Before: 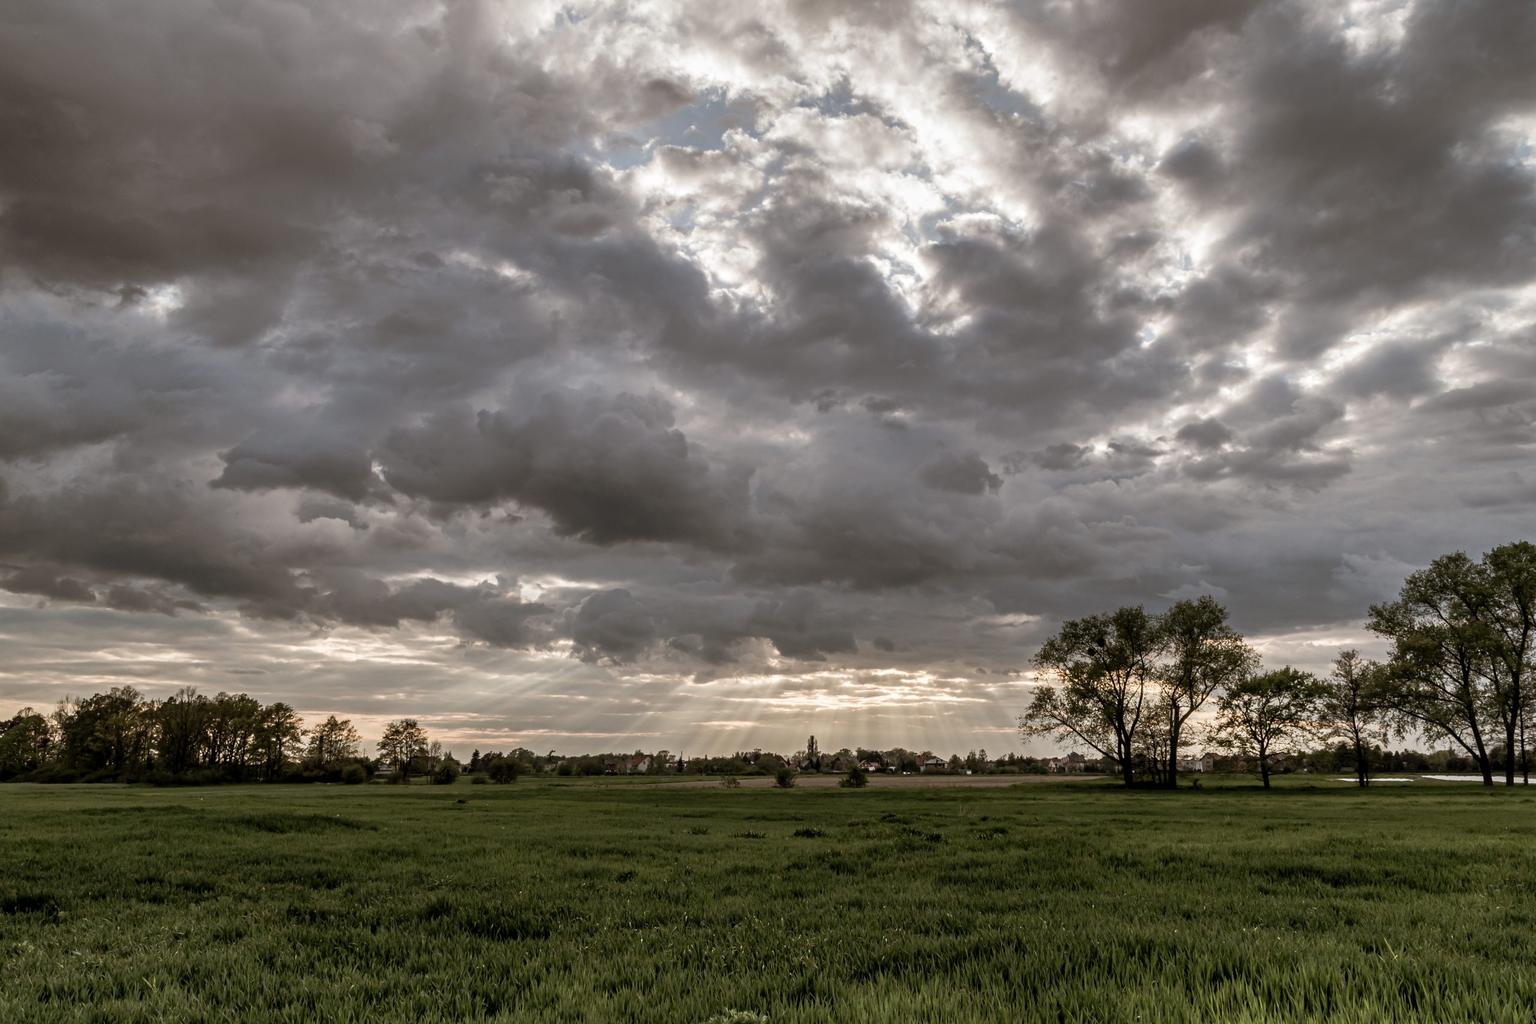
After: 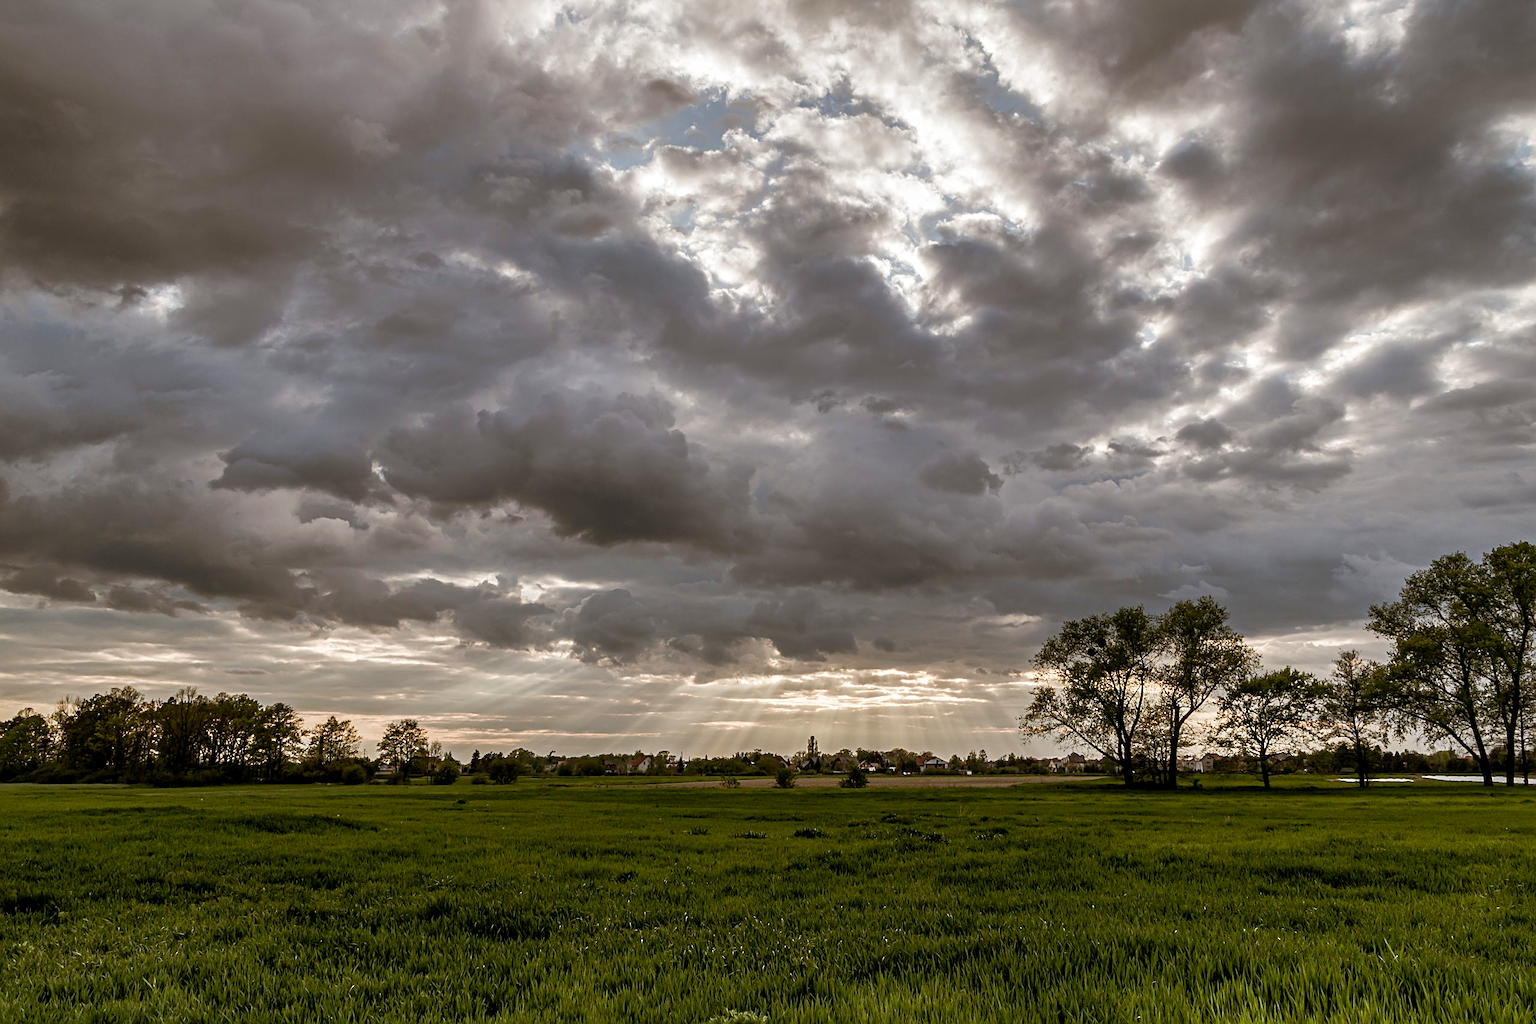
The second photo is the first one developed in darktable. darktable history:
local contrast: mode bilateral grid, contrast 99, coarseness 100, detail 109%, midtone range 0.2
color balance rgb: perceptual saturation grading › global saturation 54.749%, perceptual saturation grading › highlights -50.486%, perceptual saturation grading › mid-tones 39.9%, perceptual saturation grading › shadows 31.202%
contrast brightness saturation: saturation -0.064
sharpen: on, module defaults
